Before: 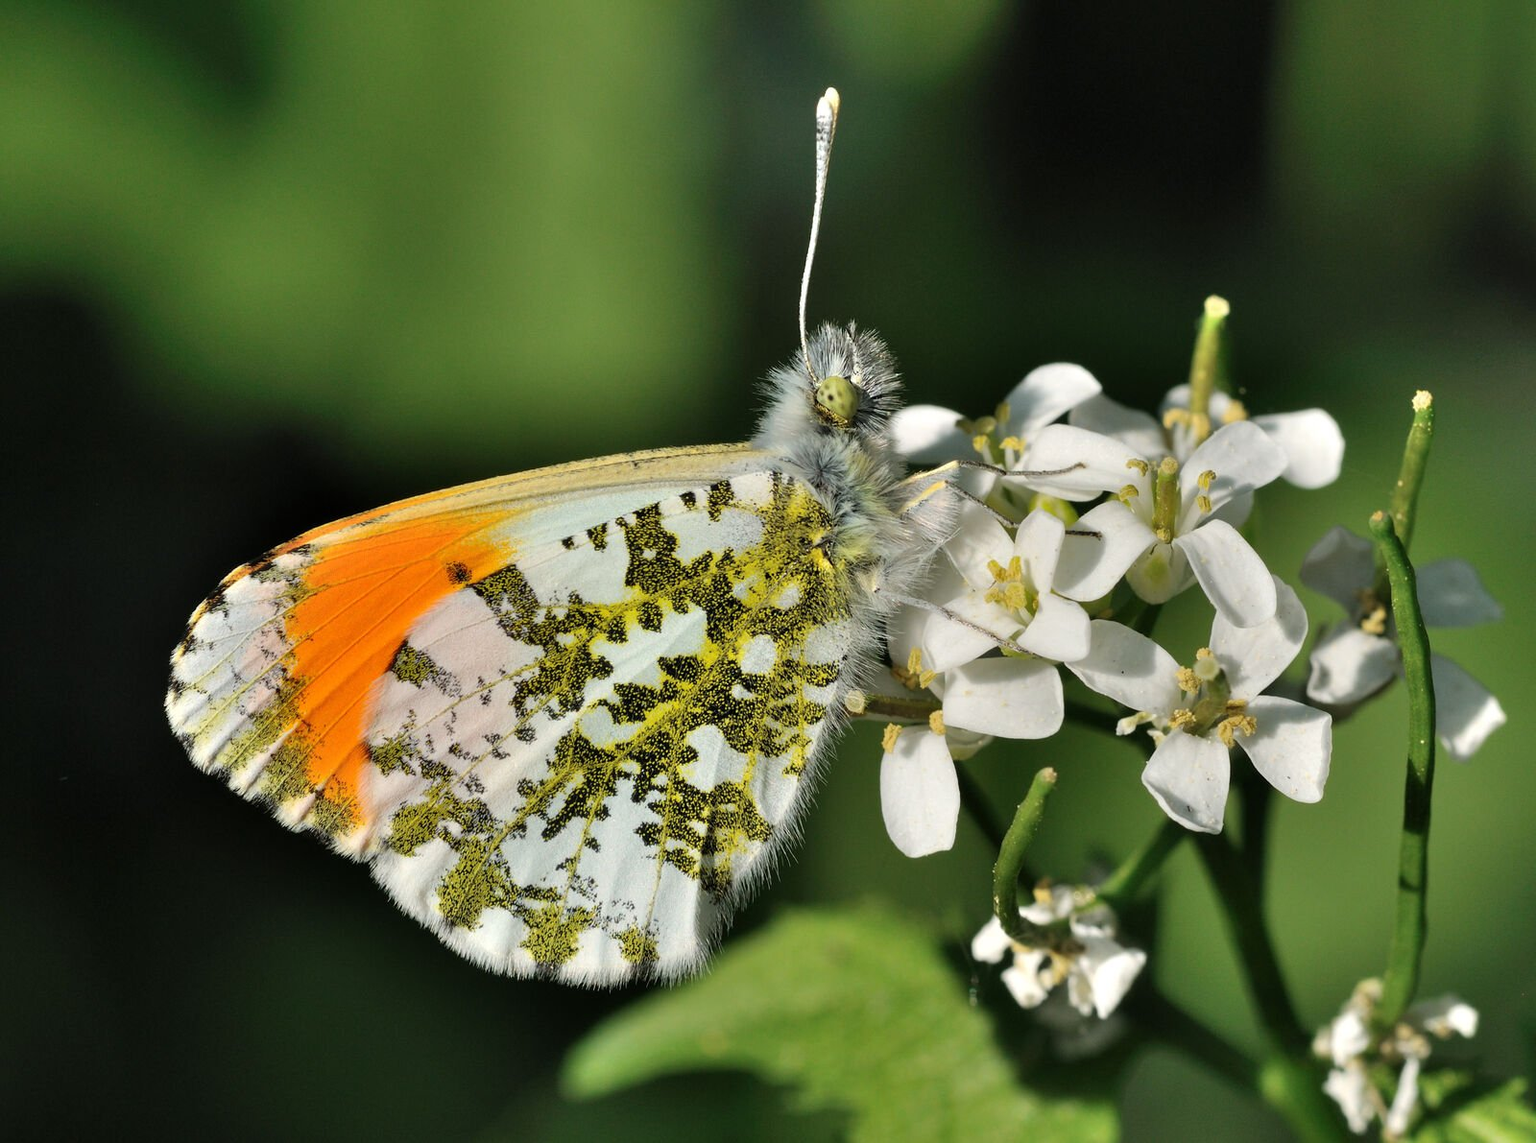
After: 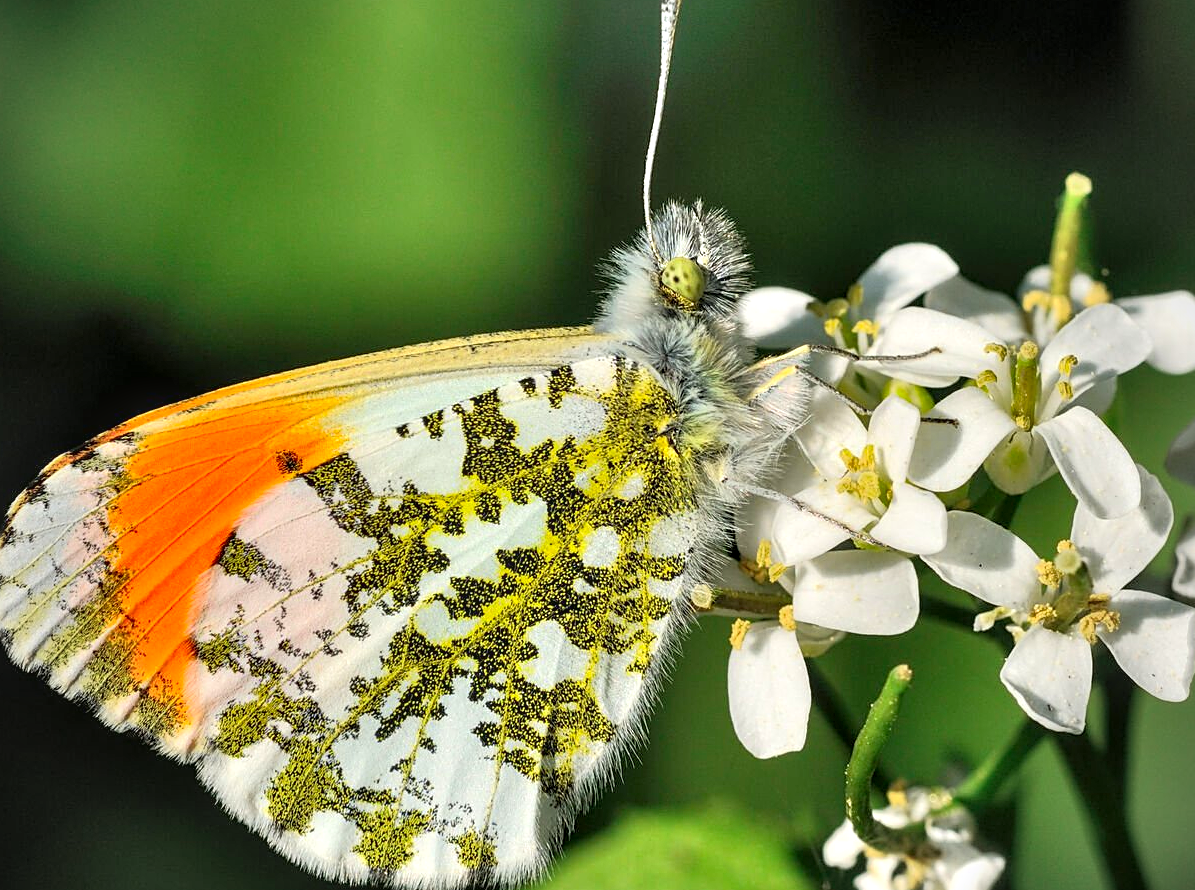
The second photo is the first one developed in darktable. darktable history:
white balance: emerald 1
vignetting: on, module defaults
local contrast: on, module defaults
color correction: saturation 1.1
crop and rotate: left 11.831%, top 11.346%, right 13.429%, bottom 13.899%
sharpen: on, module defaults
exposure: black level correction 0.001, exposure 0.5 EV, compensate exposure bias true, compensate highlight preservation false
tone curve: curves: ch0 [(0.013, 0) (0.061, 0.059) (0.239, 0.256) (0.502, 0.501) (0.683, 0.676) (0.761, 0.773) (0.858, 0.858) (0.987, 0.945)]; ch1 [(0, 0) (0.172, 0.123) (0.304, 0.267) (0.414, 0.395) (0.472, 0.473) (0.502, 0.502) (0.521, 0.528) (0.583, 0.595) (0.654, 0.673) (0.728, 0.761) (1, 1)]; ch2 [(0, 0) (0.411, 0.424) (0.485, 0.476) (0.502, 0.501) (0.553, 0.557) (0.57, 0.576) (1, 1)], color space Lab, independent channels, preserve colors none
